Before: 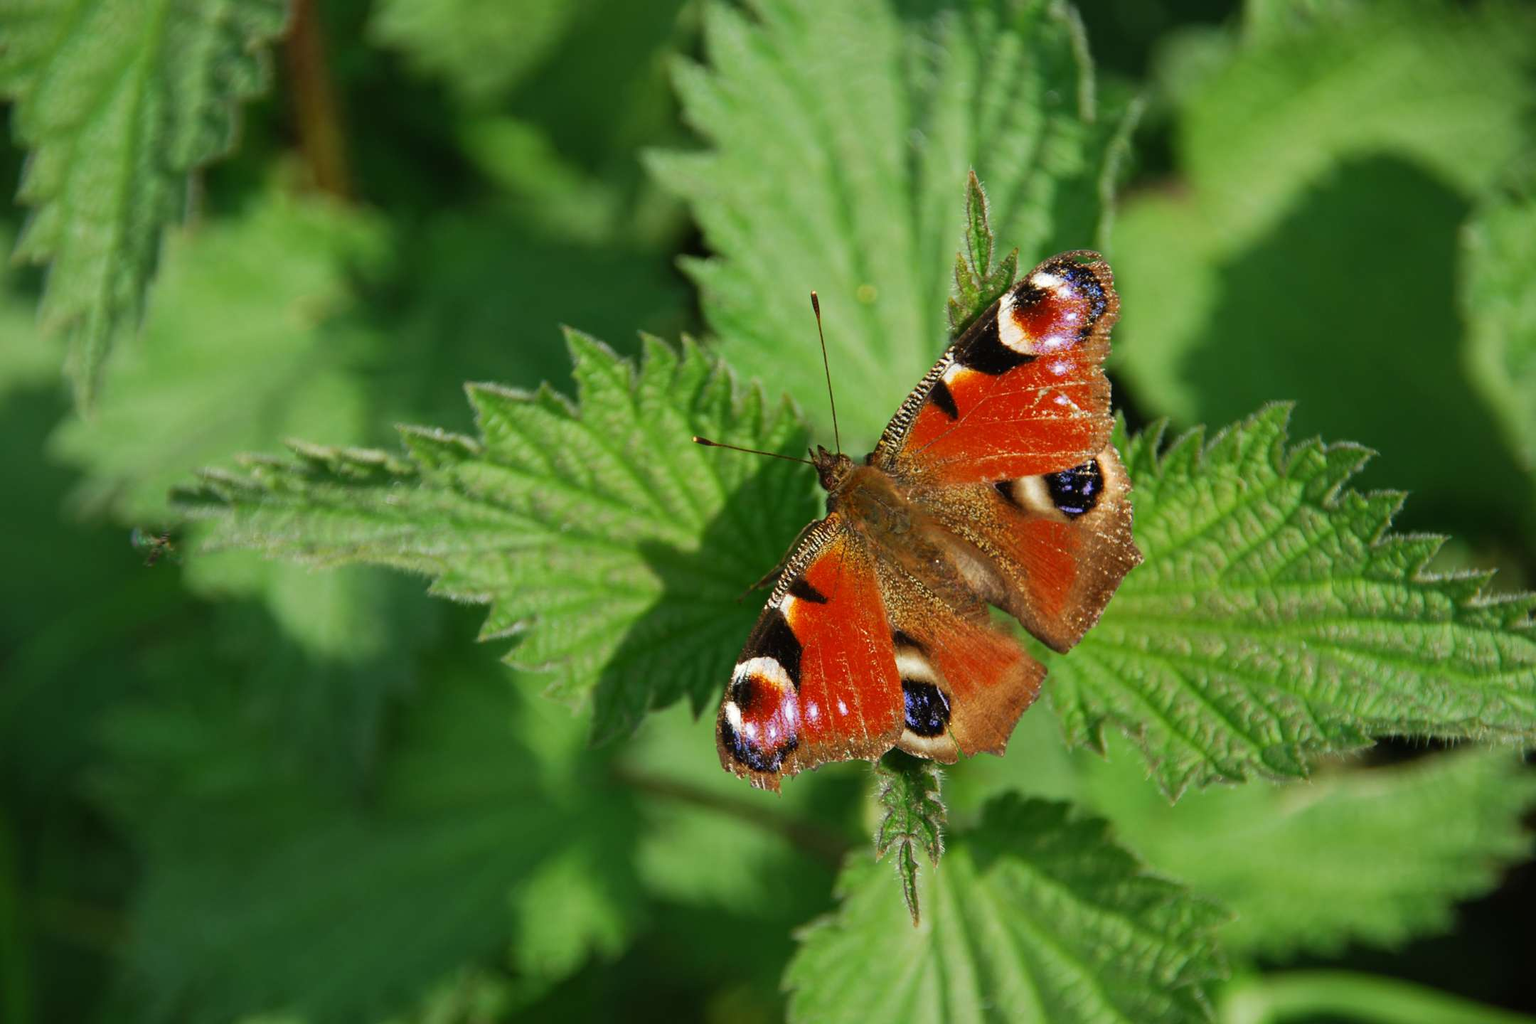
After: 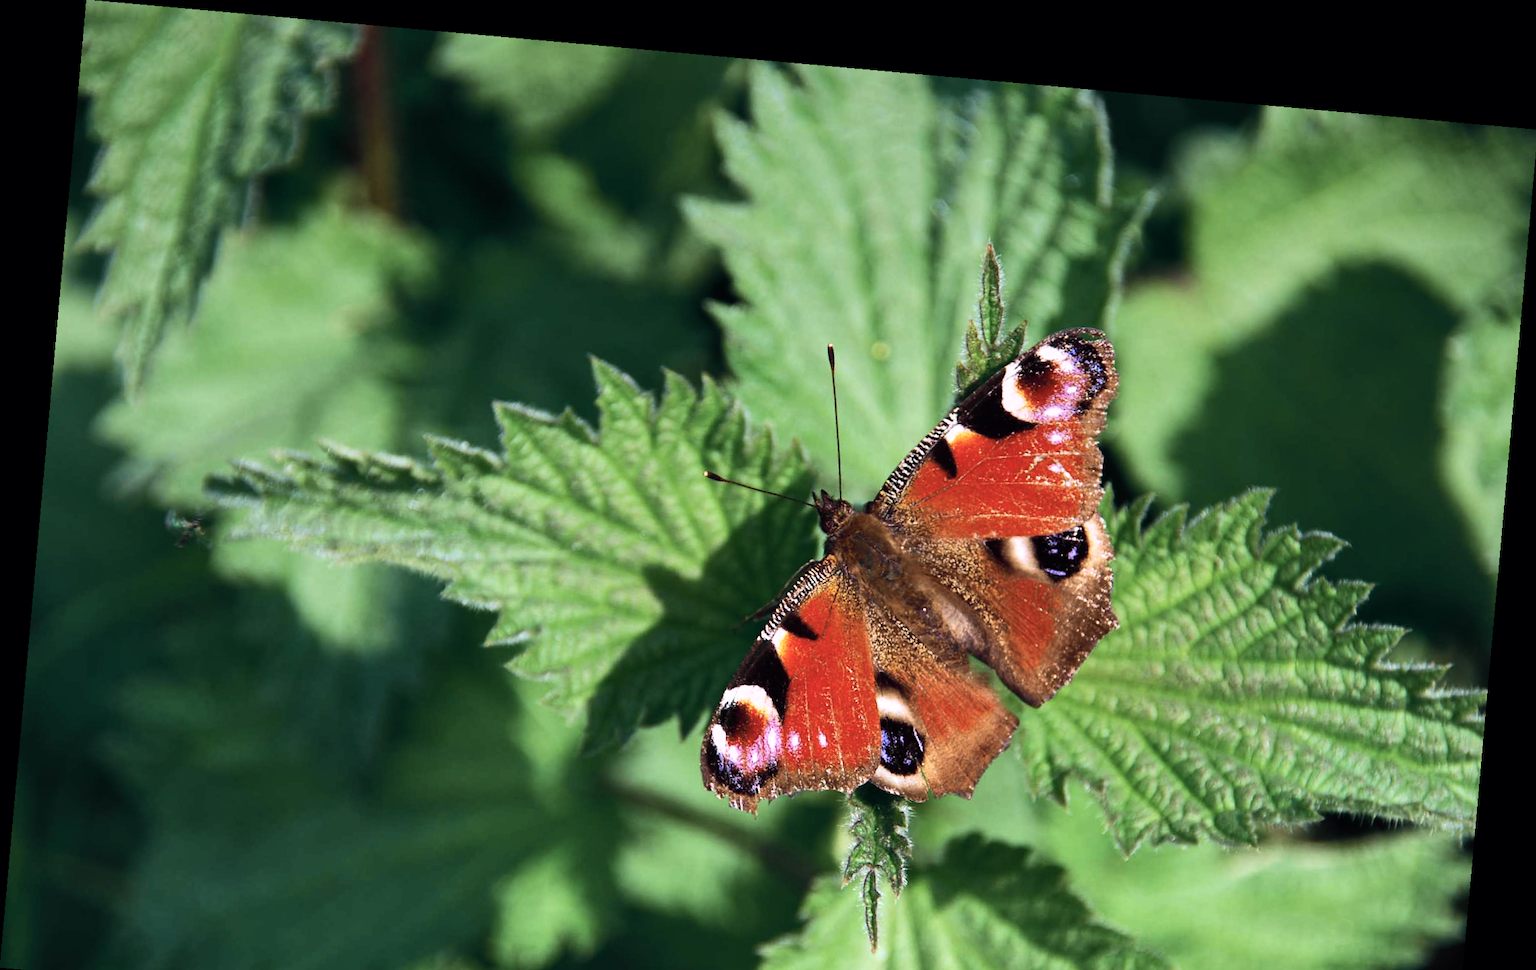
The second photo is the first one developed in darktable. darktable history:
color calibration: illuminant as shot in camera, x 0.363, y 0.385, temperature 4528.04 K
rotate and perspective: rotation 5.12°, automatic cropping off
shadows and highlights: shadows 29.61, highlights -30.47, low approximation 0.01, soften with gaussian
crop and rotate: top 0%, bottom 11.49%
tone curve: curves: ch0 [(0, 0) (0.822, 0.825) (0.994, 0.955)]; ch1 [(0, 0) (0.226, 0.261) (0.383, 0.397) (0.46, 0.46) (0.498, 0.501) (0.524, 0.543) (0.578, 0.575) (1, 1)]; ch2 [(0, 0) (0.438, 0.456) (0.5, 0.495) (0.547, 0.515) (0.597, 0.58) (0.629, 0.603) (1, 1)], color space Lab, independent channels, preserve colors none
tone equalizer: -8 EV -1.08 EV, -7 EV -1.01 EV, -6 EV -0.867 EV, -5 EV -0.578 EV, -3 EV 0.578 EV, -2 EV 0.867 EV, -1 EV 1.01 EV, +0 EV 1.08 EV, edges refinement/feathering 500, mask exposure compensation -1.57 EV, preserve details no
graduated density: on, module defaults
